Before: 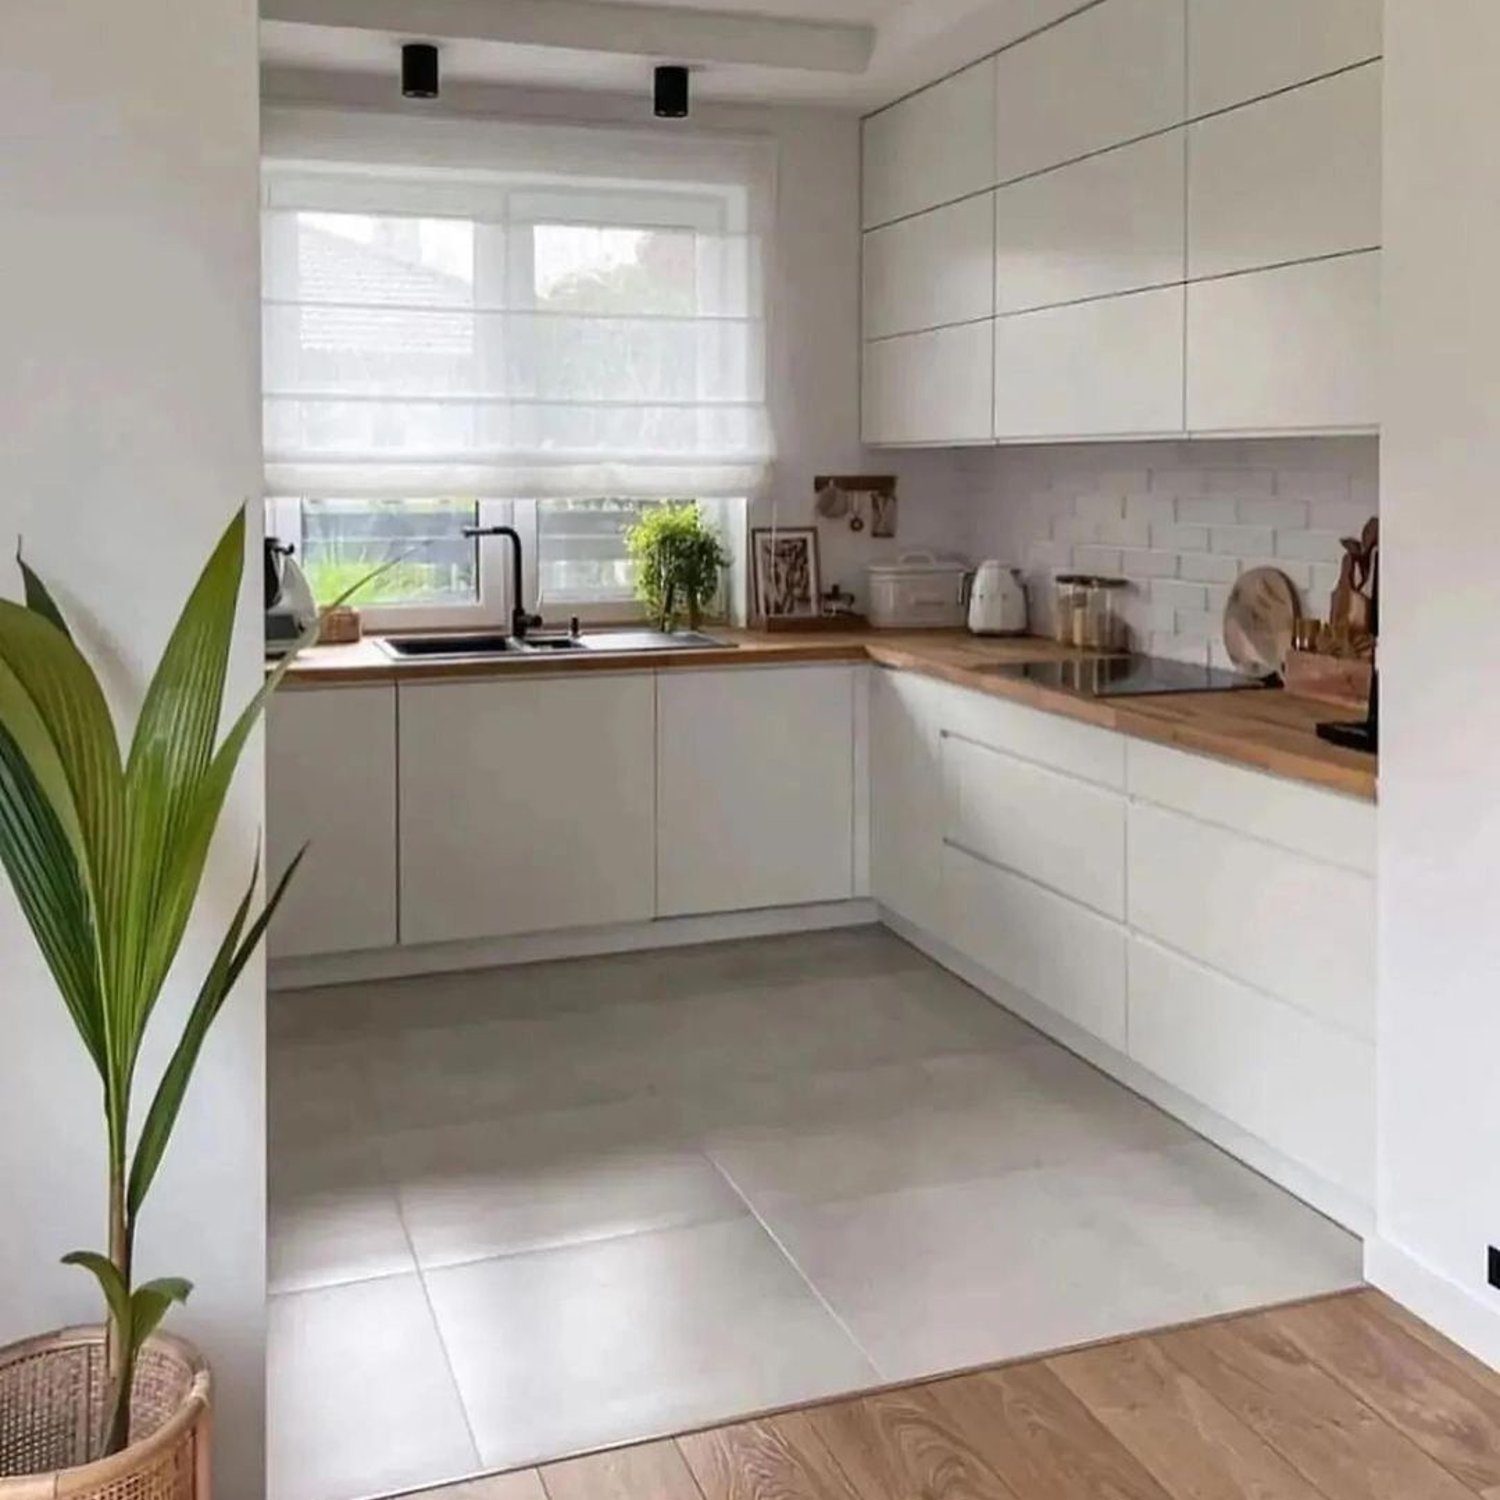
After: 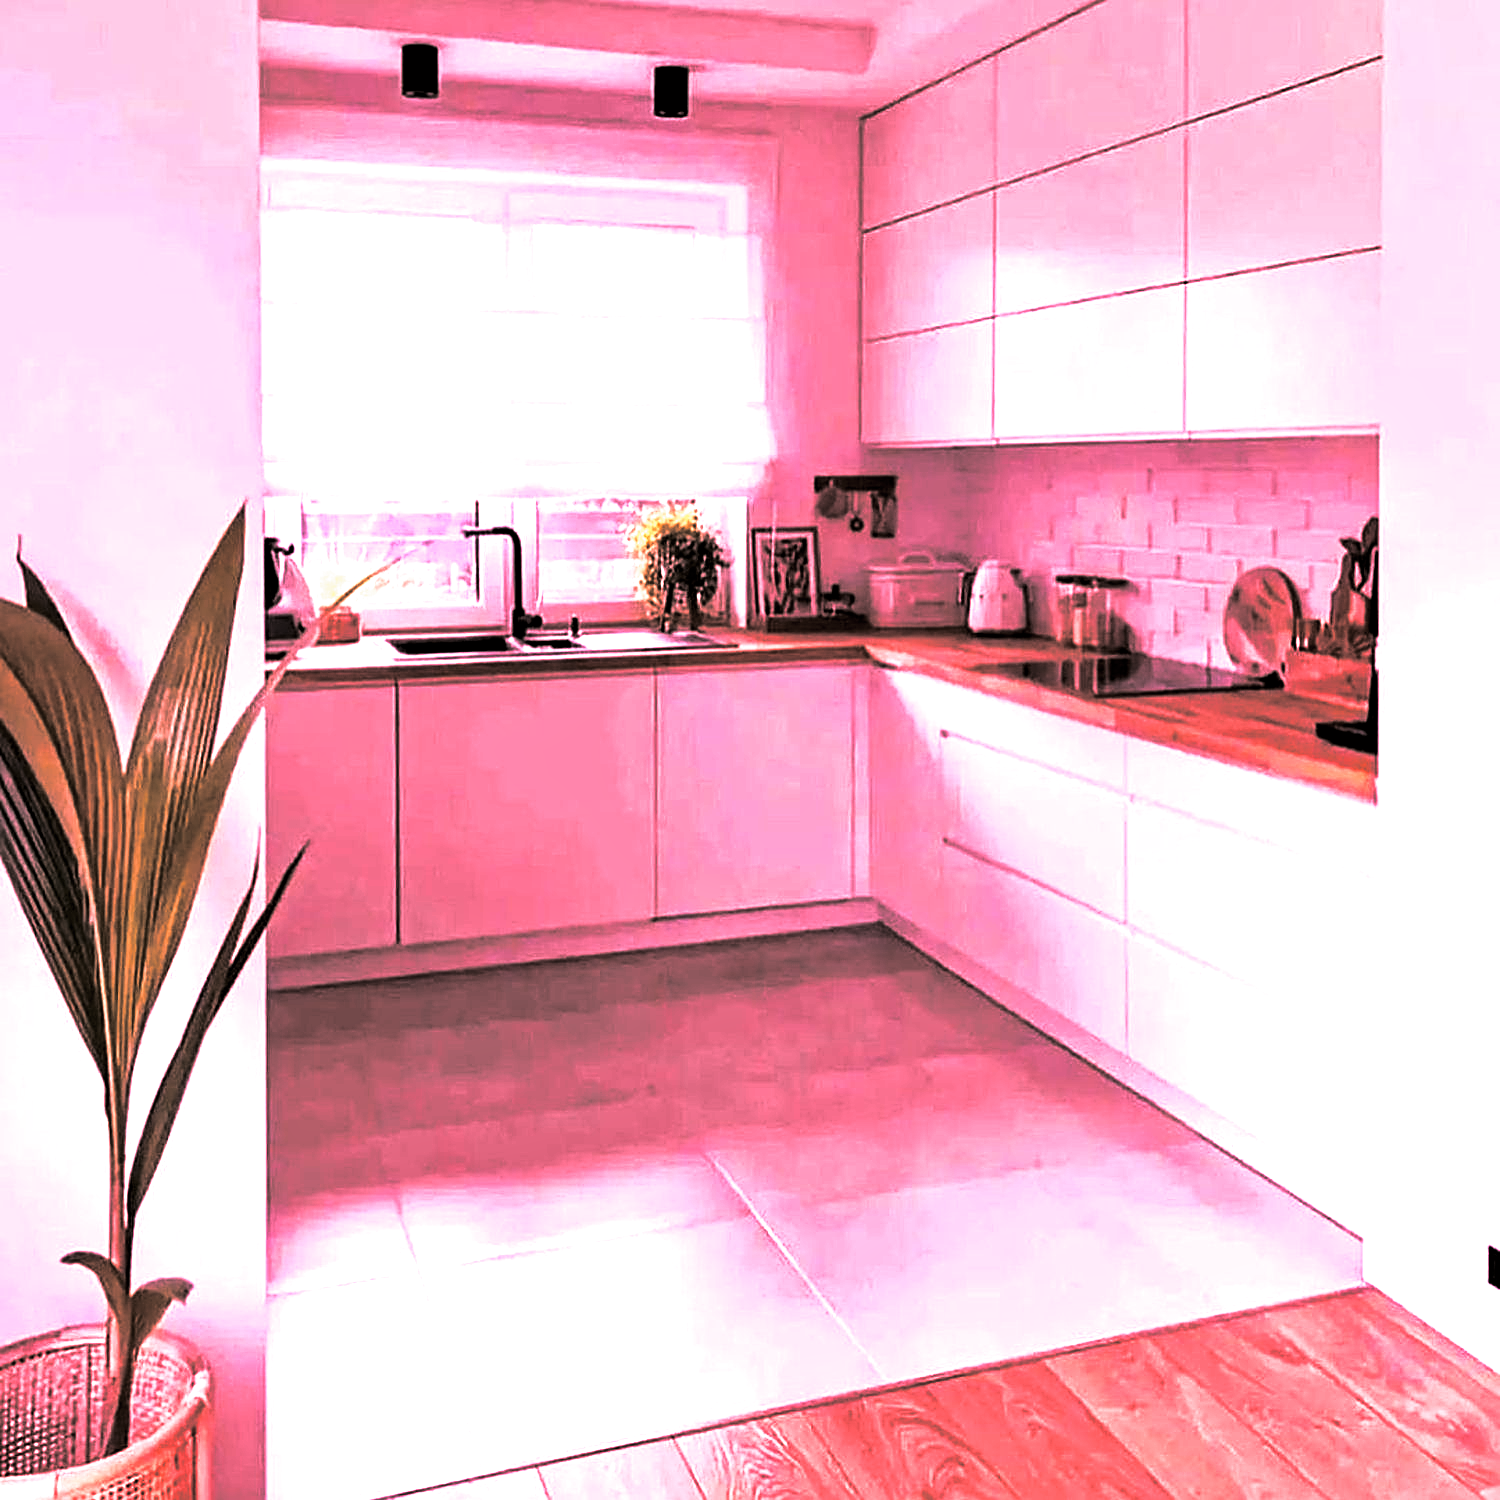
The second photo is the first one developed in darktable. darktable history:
local contrast: mode bilateral grid, contrast 30, coarseness 25, midtone range 0.2
white balance: red 2.044, blue 1.41
color contrast: green-magenta contrast 0.96
contrast brightness saturation: contrast 0.1, brightness 0.02, saturation 0.02
shadows and highlights: shadows -10, white point adjustment 1.5, highlights 10
split-toning: shadows › hue 36°, shadows › saturation 0.05, highlights › hue 10.8°, highlights › saturation 0.15, compress 40%
velvia: strength 6%
color correction: highlights a* 3.12, highlights b* -1.55, shadows a* -0.101, shadows b* 2.52, saturation 0.98
vibrance: vibrance 22%
color zones: curves: ch2 [(0, 0.5) (0.143, 0.5) (0.286, 0.489) (0.415, 0.421) (0.571, 0.5) (0.714, 0.5) (0.857, 0.5) (1, 0.5)]
exposure: black level correction 0.001, exposure 0.14 EV, compensate highlight preservation false
sharpen: amount 0.55
levels: levels [0.101, 0.578, 0.953]
haze removal: strength 0.12, distance 0.25, compatibility mode true, adaptive false
